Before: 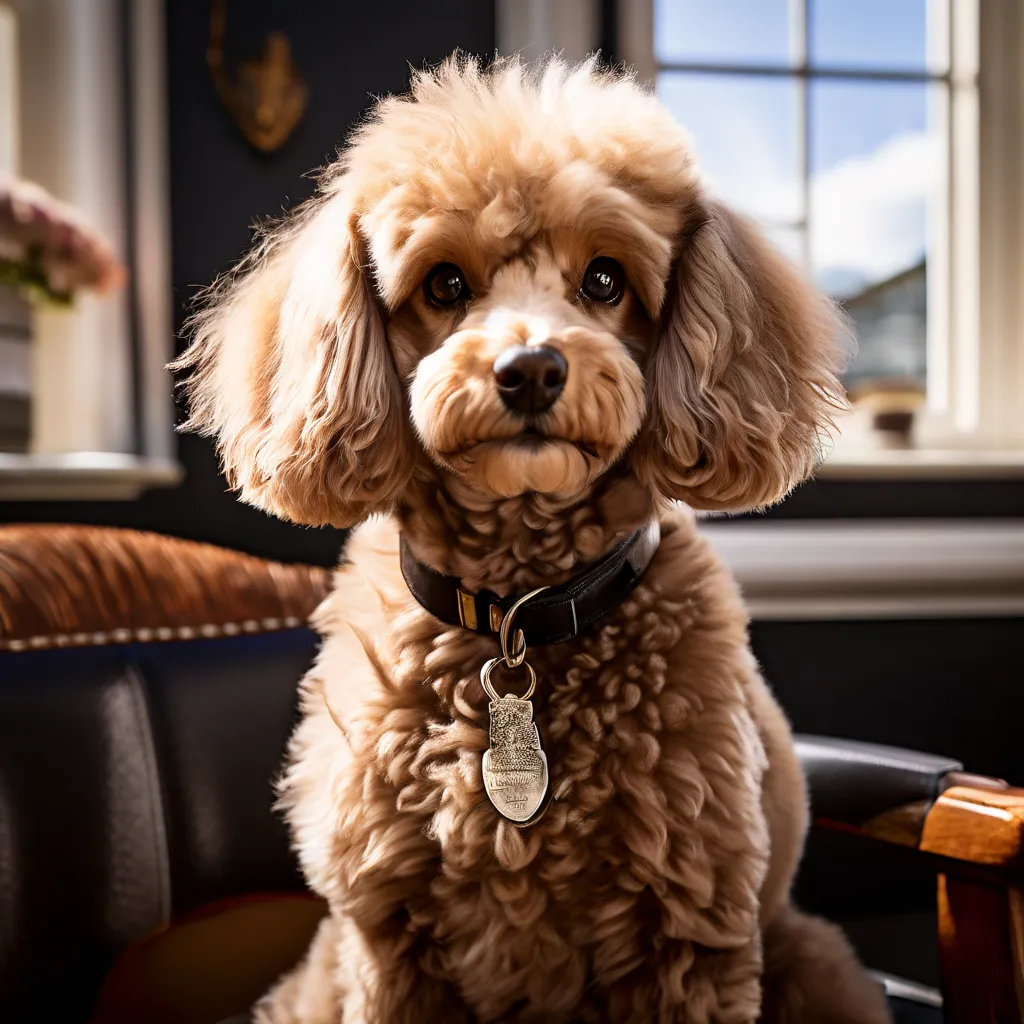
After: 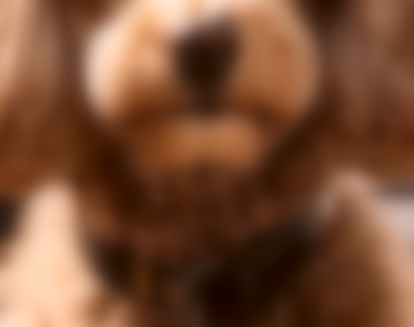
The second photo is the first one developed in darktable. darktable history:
crop: left 31.751%, top 32.172%, right 27.8%, bottom 35.83%
lowpass: on, module defaults
color correction: highlights a* 6.27, highlights b* 8.19, shadows a* 5.94, shadows b* 7.23, saturation 0.9
